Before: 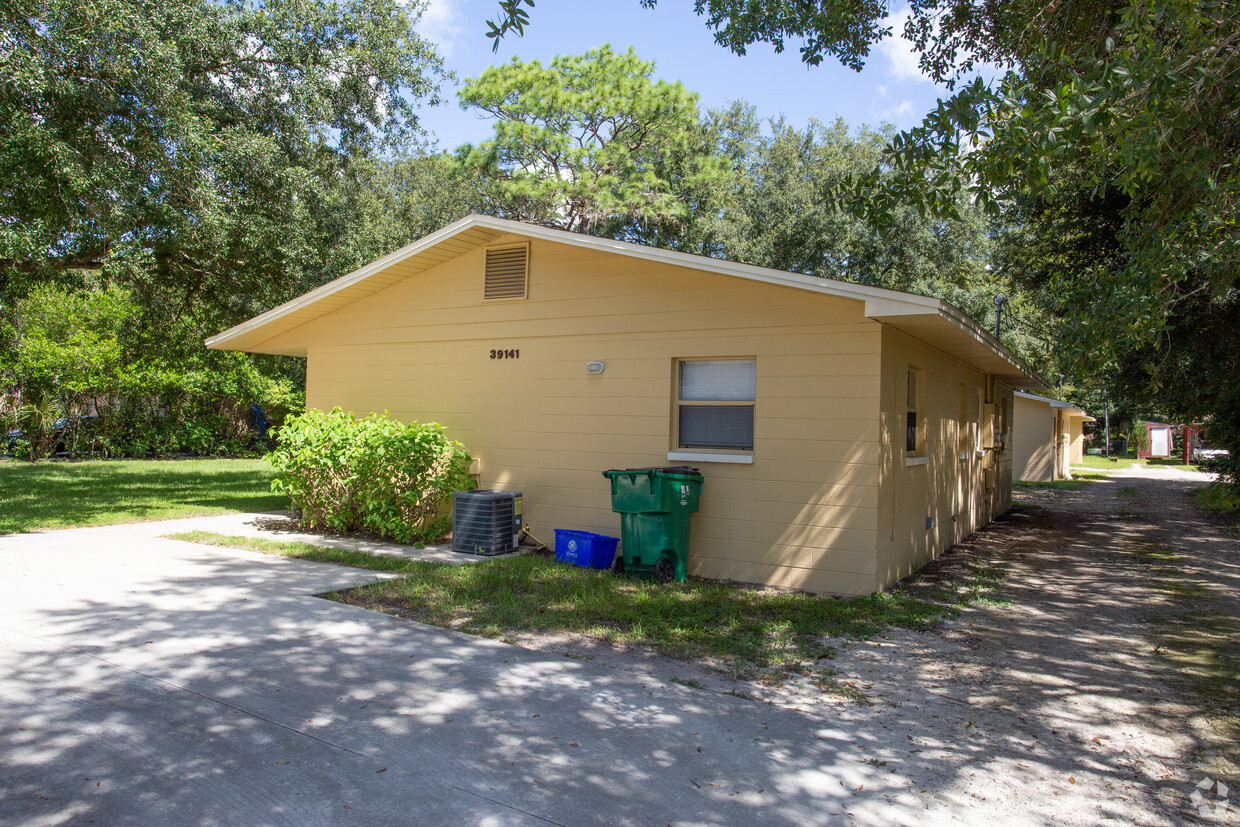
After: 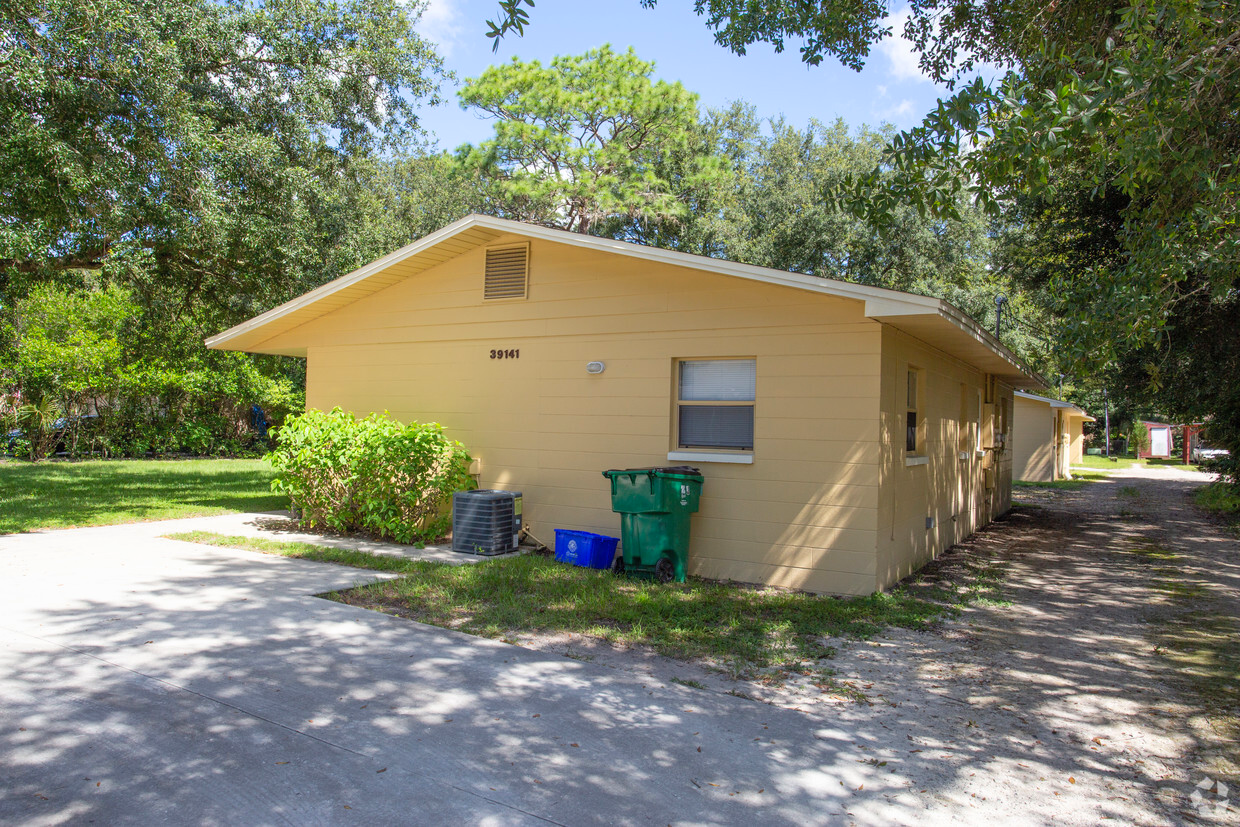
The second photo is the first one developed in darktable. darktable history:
contrast brightness saturation: contrast 0.032, brightness 0.068, saturation 0.128
